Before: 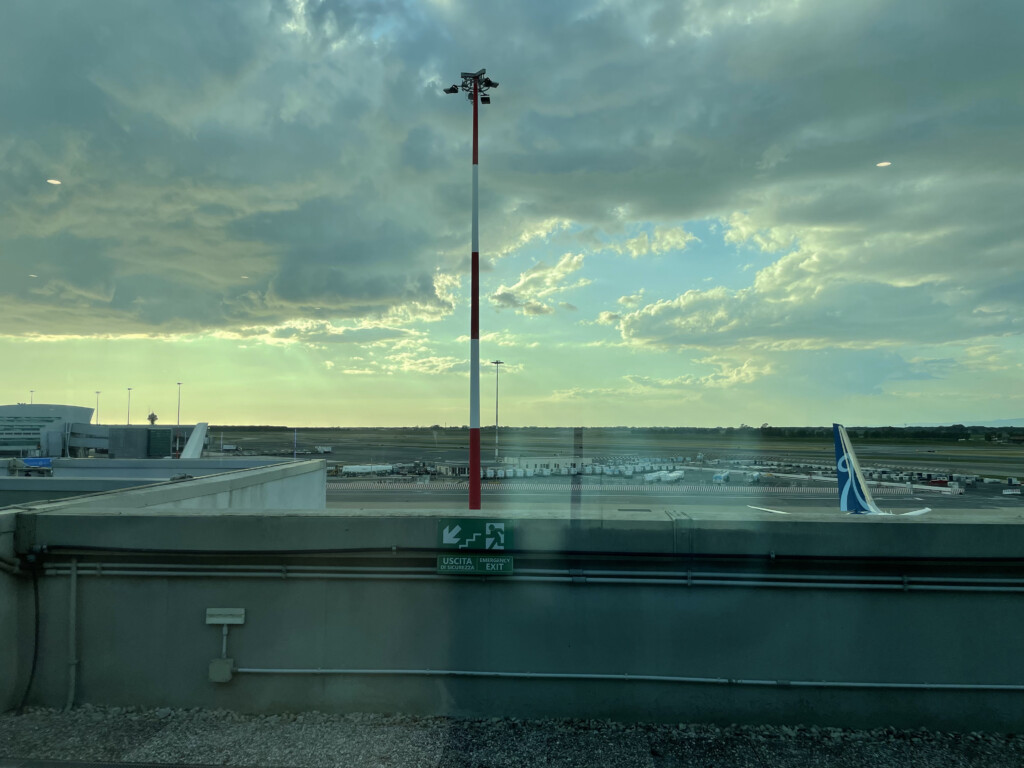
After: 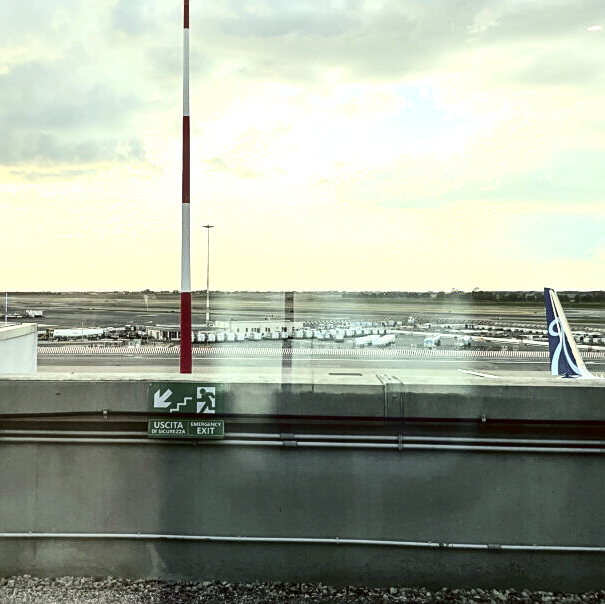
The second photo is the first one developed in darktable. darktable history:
sharpen: on, module defaults
contrast brightness saturation: contrast 0.28
local contrast: on, module defaults
crop and rotate: left 28.256%, top 17.734%, right 12.656%, bottom 3.573%
color correction: highlights a* 10.21, highlights b* 9.79, shadows a* 8.61, shadows b* 7.88, saturation 0.8
exposure: black level correction 0, exposure 1.45 EV, compensate exposure bias true, compensate highlight preservation false
